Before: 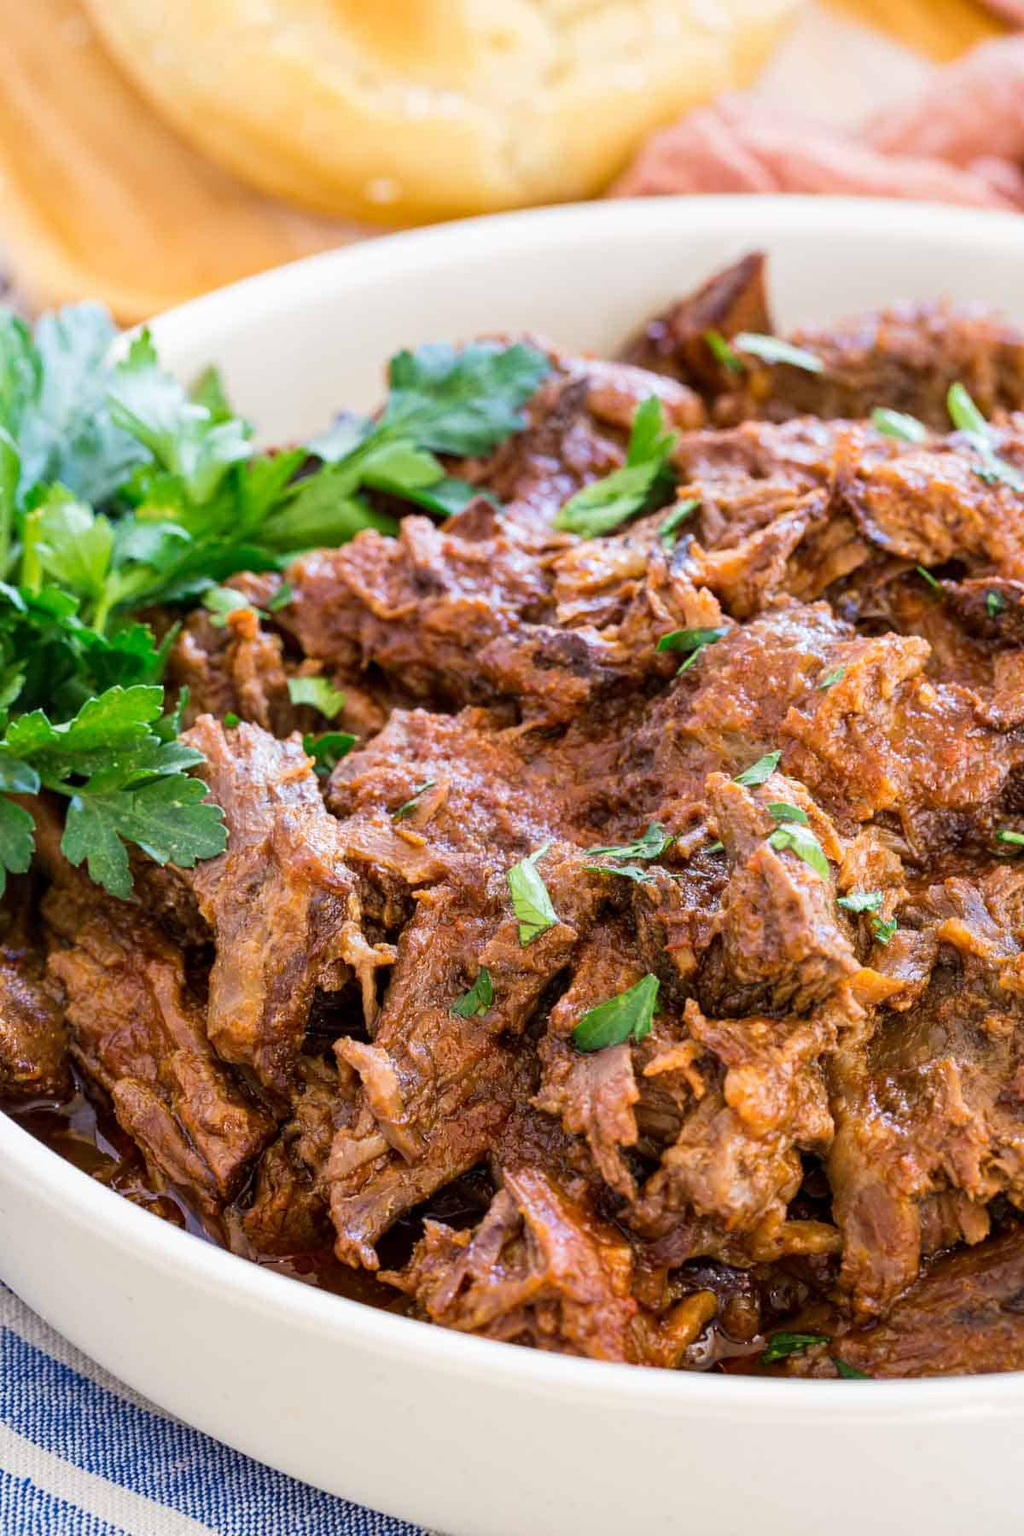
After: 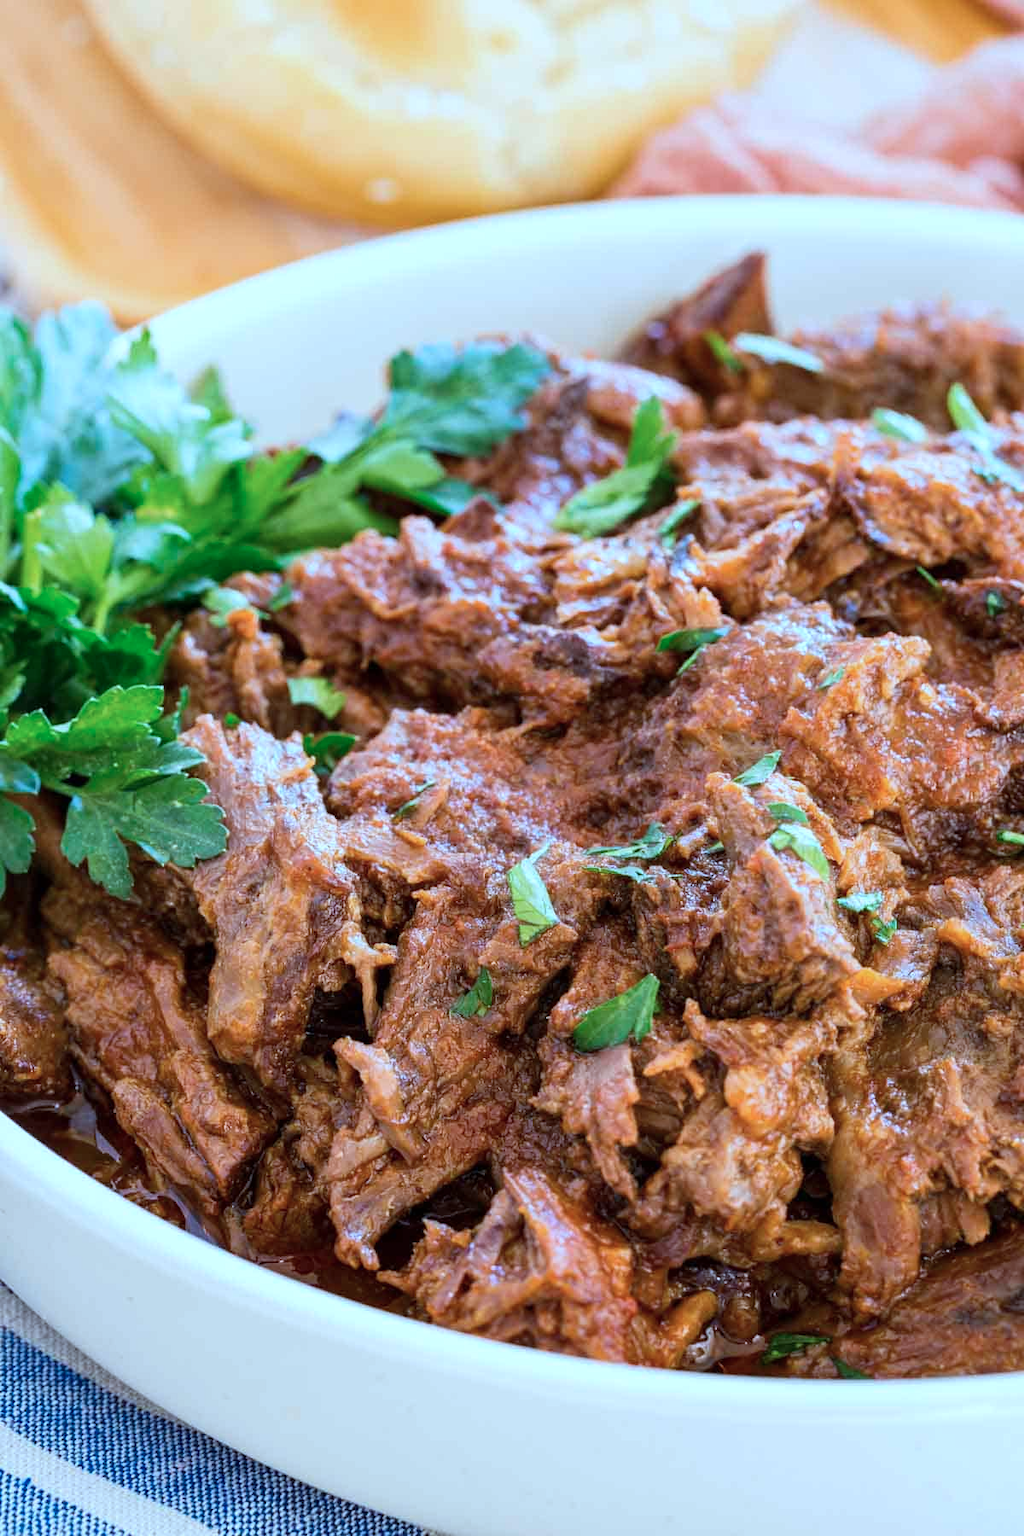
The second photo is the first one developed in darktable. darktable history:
color correction: highlights a* -9.51, highlights b* -22.58
